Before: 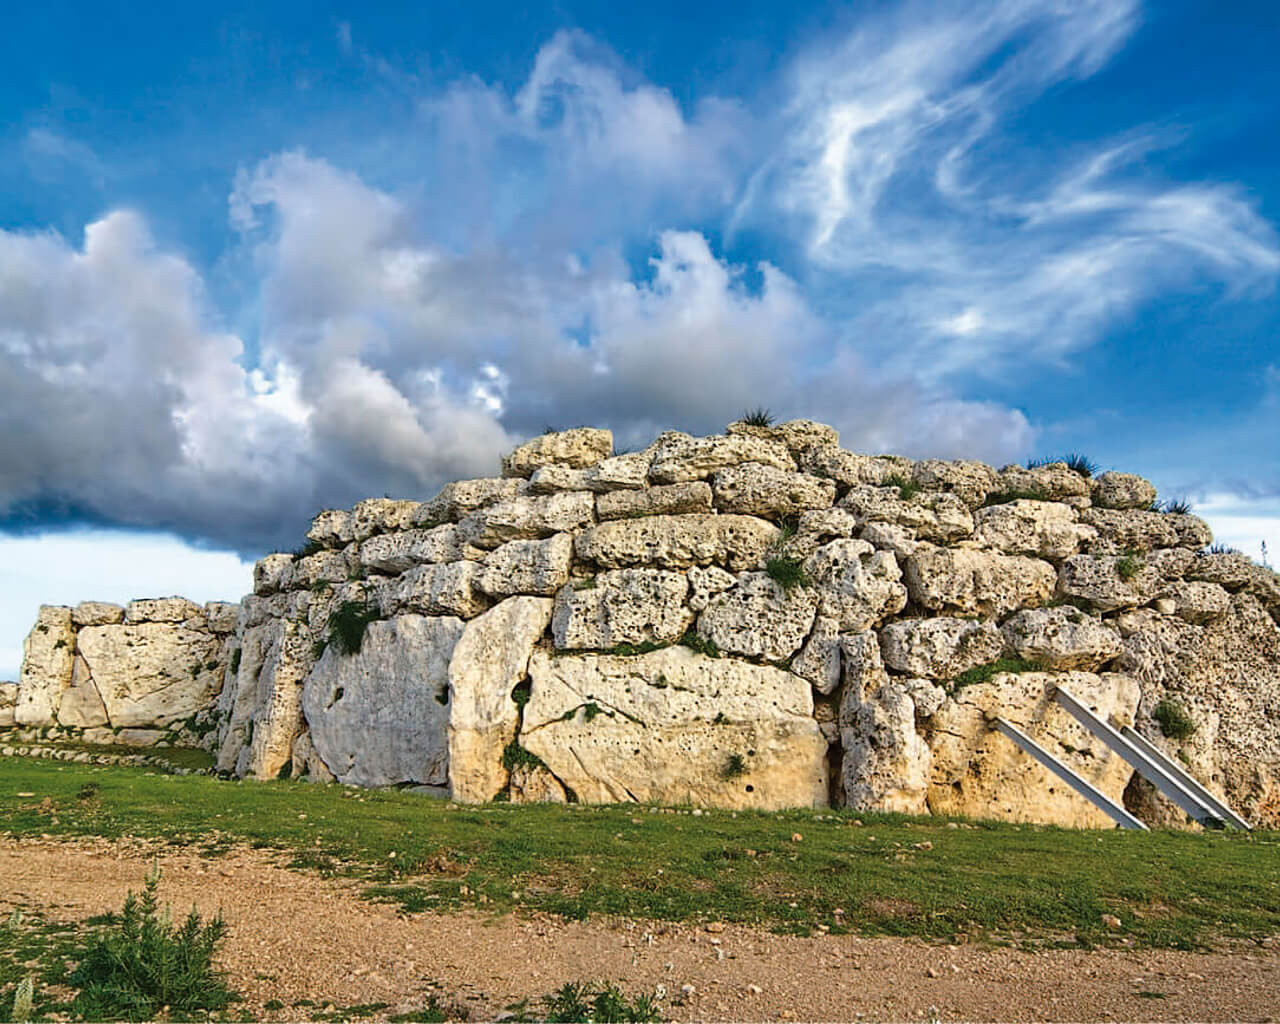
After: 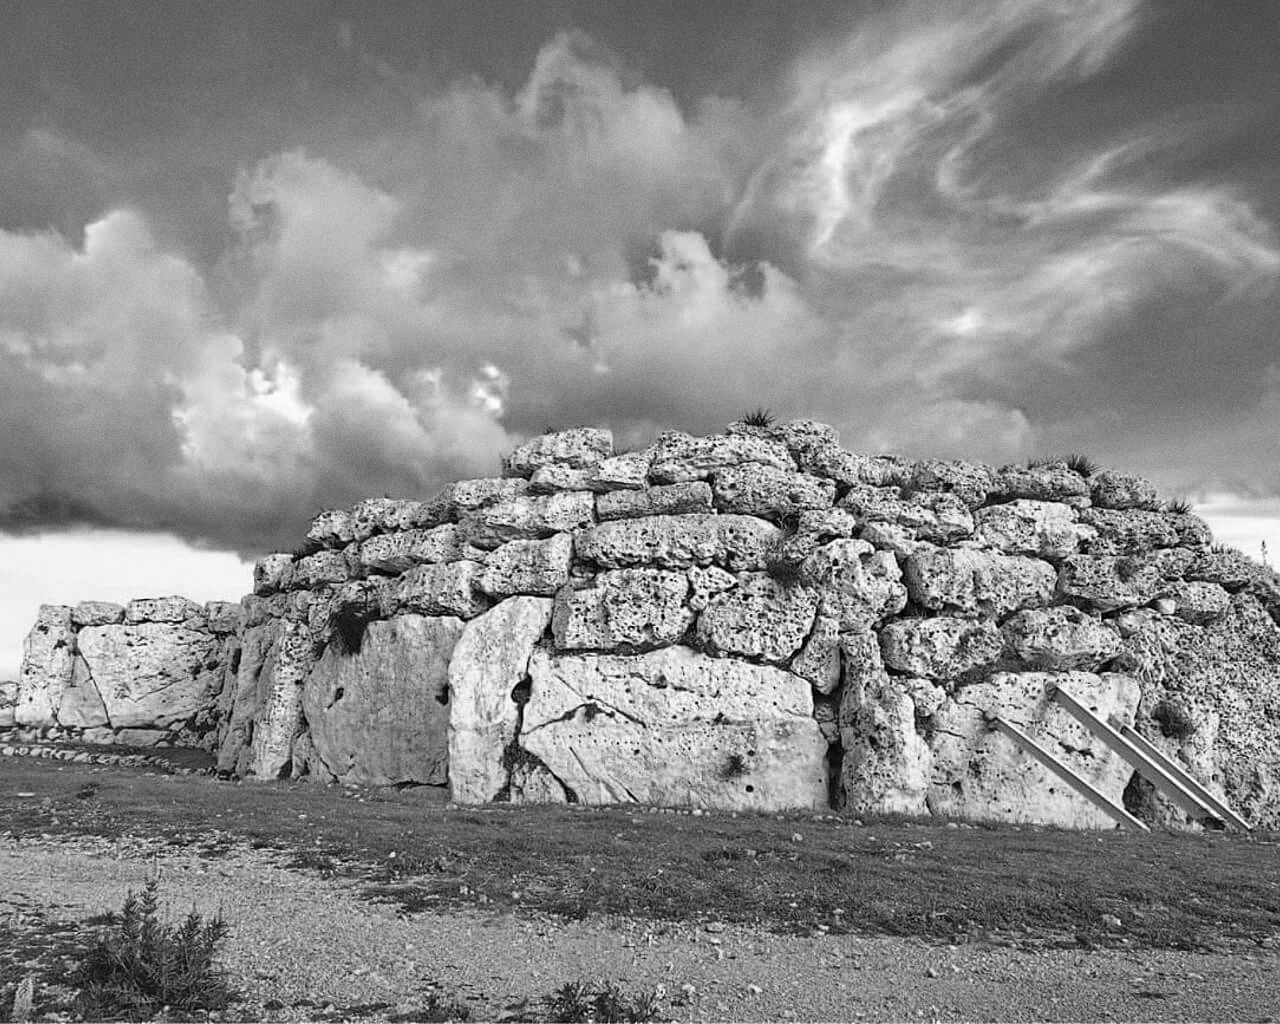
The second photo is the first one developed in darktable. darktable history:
monochrome: on, module defaults
color balance rgb: perceptual saturation grading › global saturation 25%, global vibrance 20%
grain: coarseness 0.09 ISO
